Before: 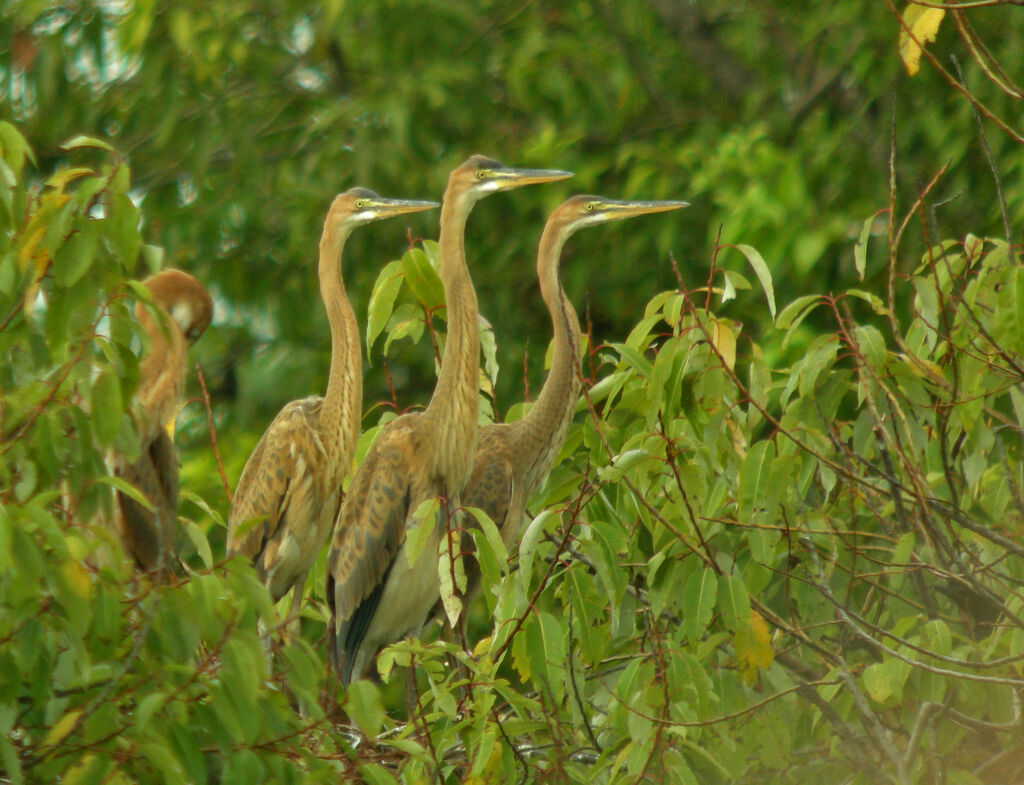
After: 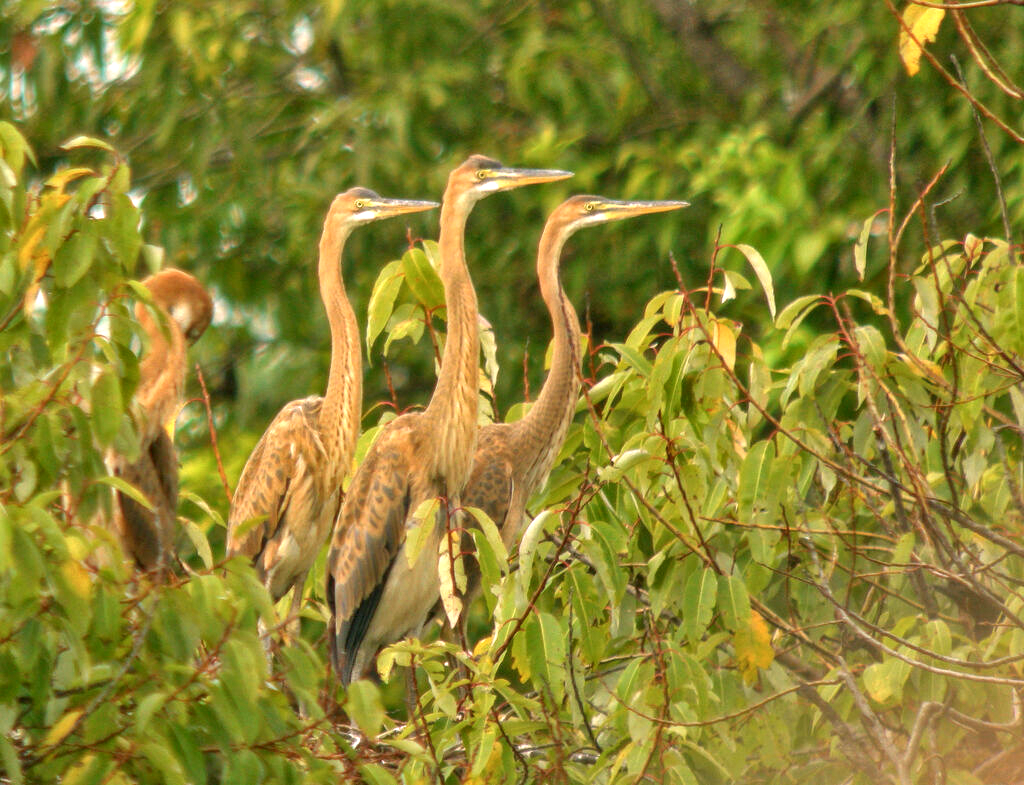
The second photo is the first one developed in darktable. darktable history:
color balance rgb: on, module defaults
local contrast: on, module defaults
white balance: red 1.188, blue 1.11
exposure: exposure 0.559 EV
